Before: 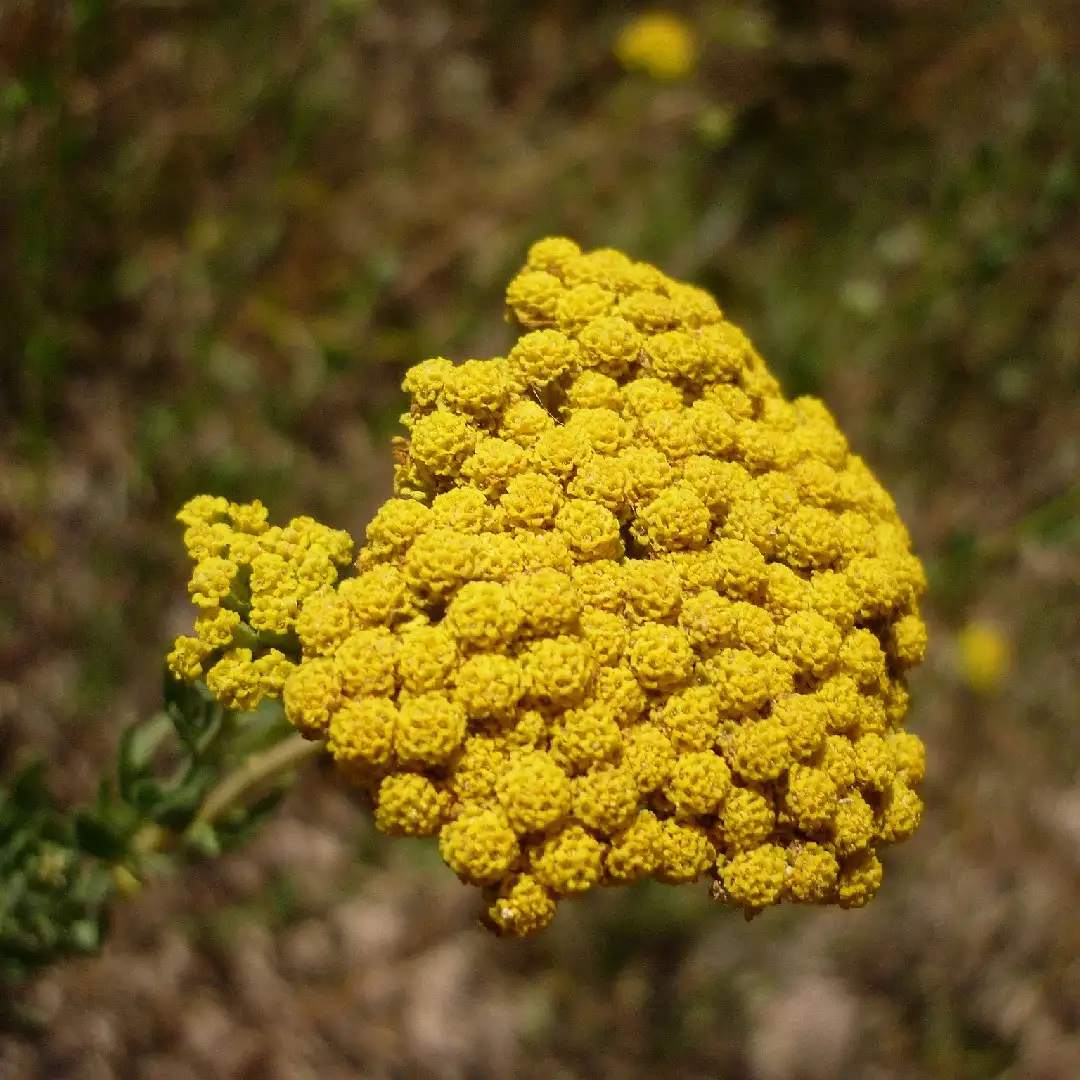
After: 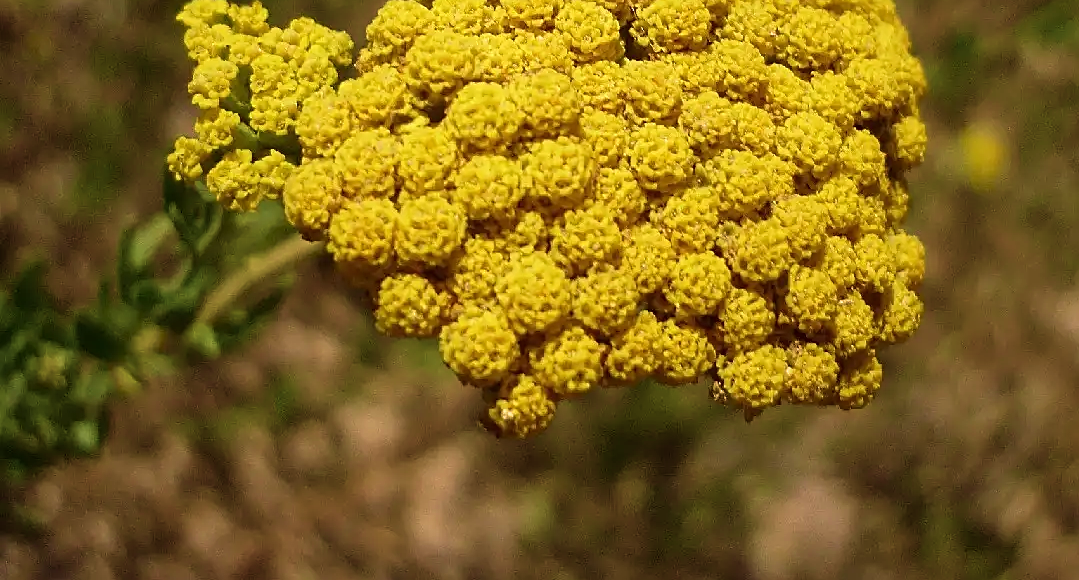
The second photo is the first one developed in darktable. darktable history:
sharpen: on, module defaults
crop and rotate: top 46.237%
velvia: strength 67.07%, mid-tones bias 0.972
